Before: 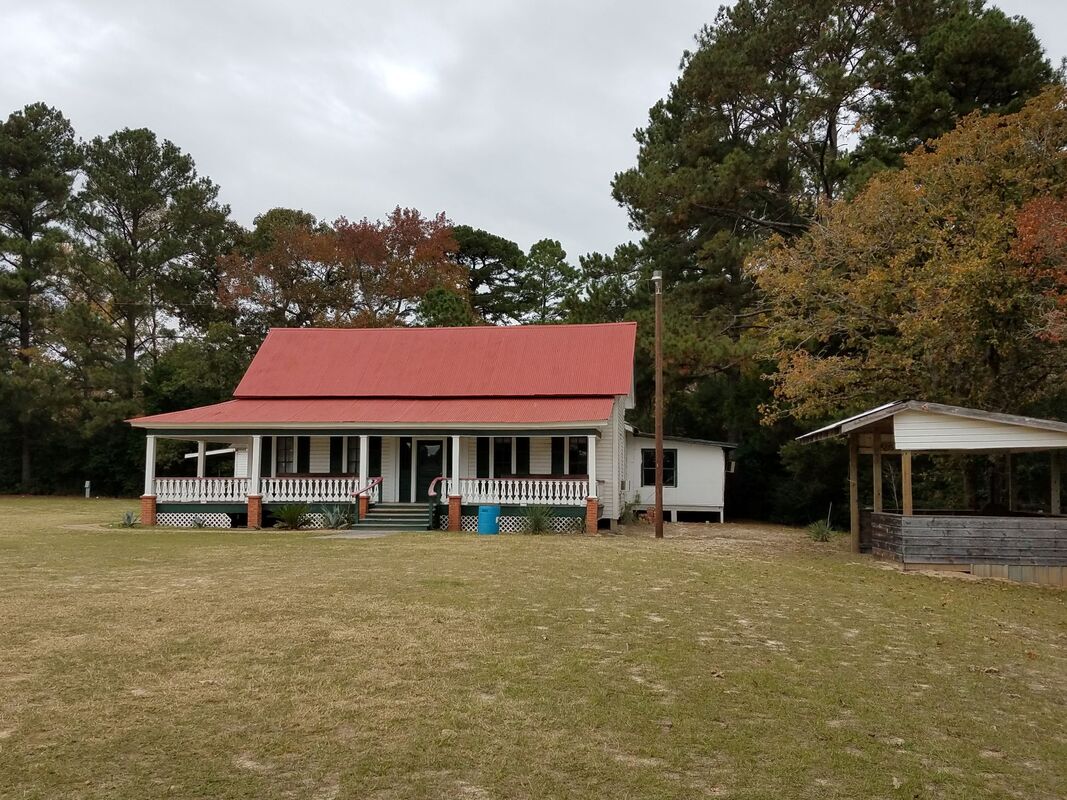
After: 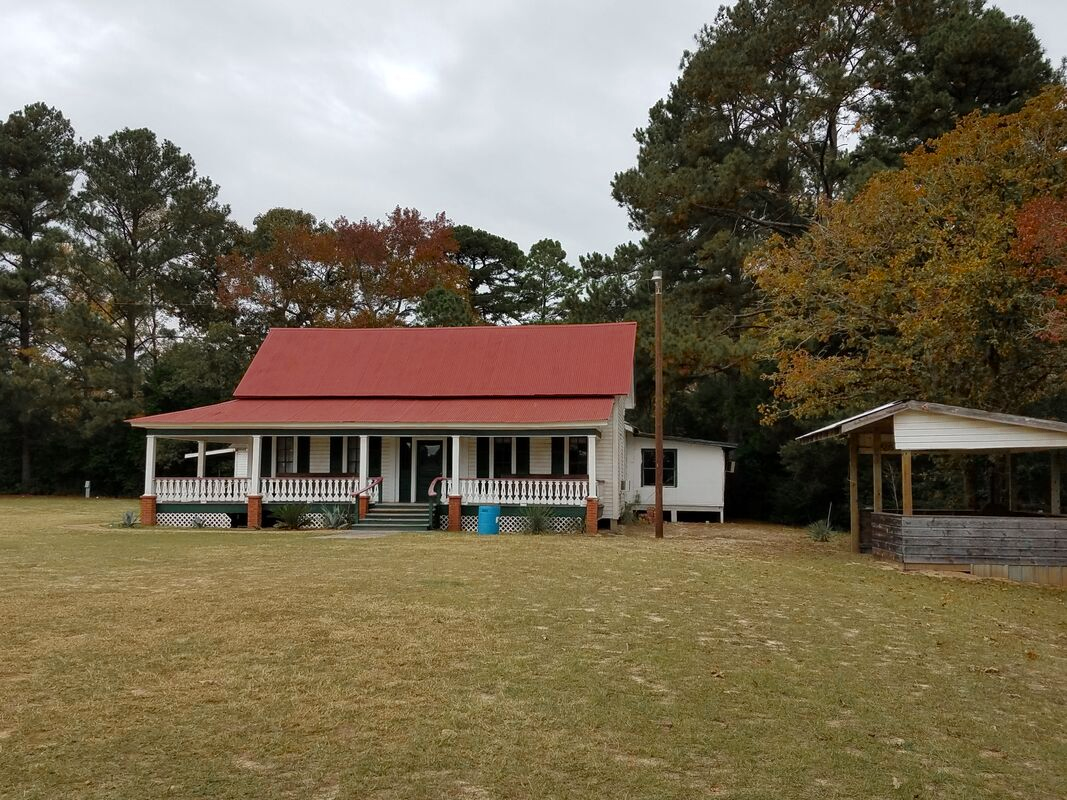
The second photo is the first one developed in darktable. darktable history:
color zones: curves: ch0 [(0.11, 0.396) (0.195, 0.36) (0.25, 0.5) (0.303, 0.412) (0.357, 0.544) (0.75, 0.5) (0.967, 0.328)]; ch1 [(0, 0.468) (0.112, 0.512) (0.202, 0.6) (0.25, 0.5) (0.307, 0.352) (0.357, 0.544) (0.75, 0.5) (0.963, 0.524)]
